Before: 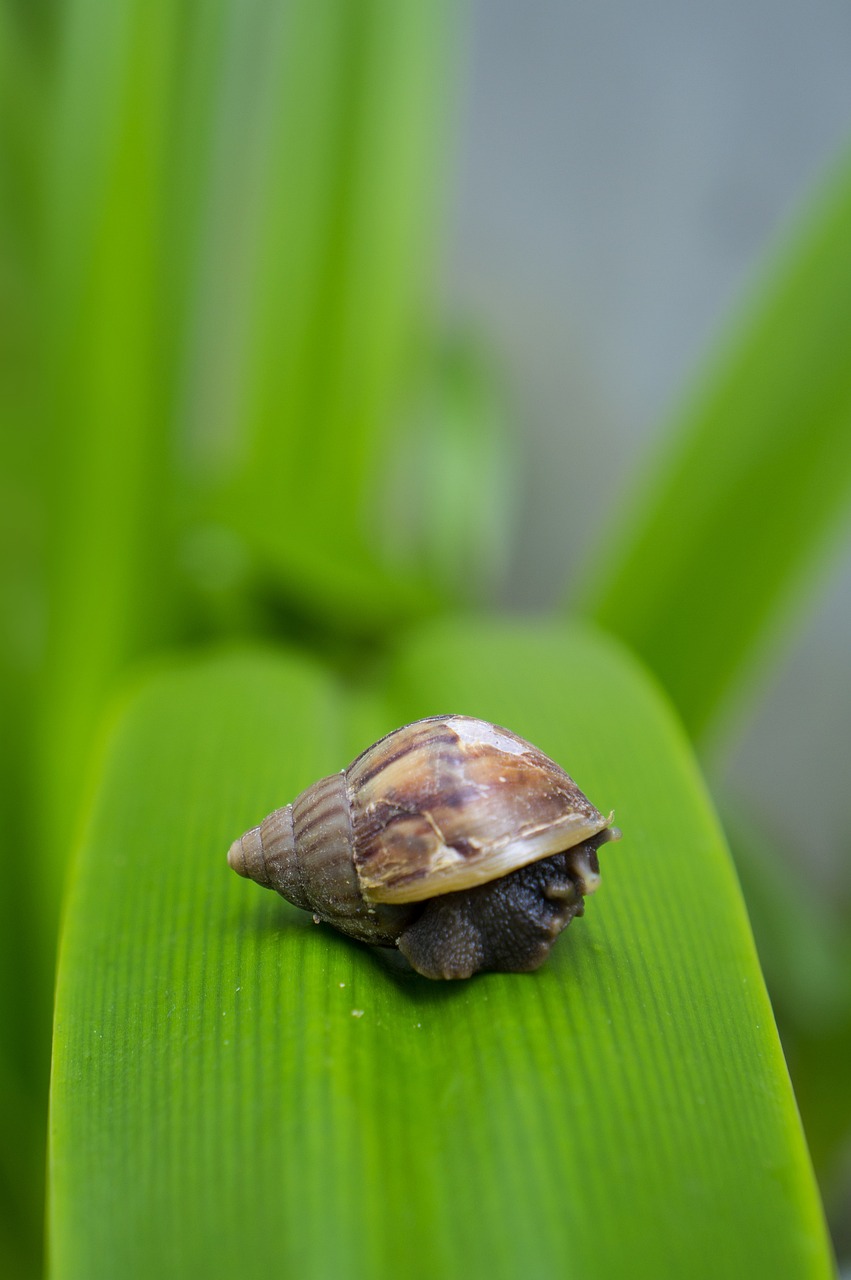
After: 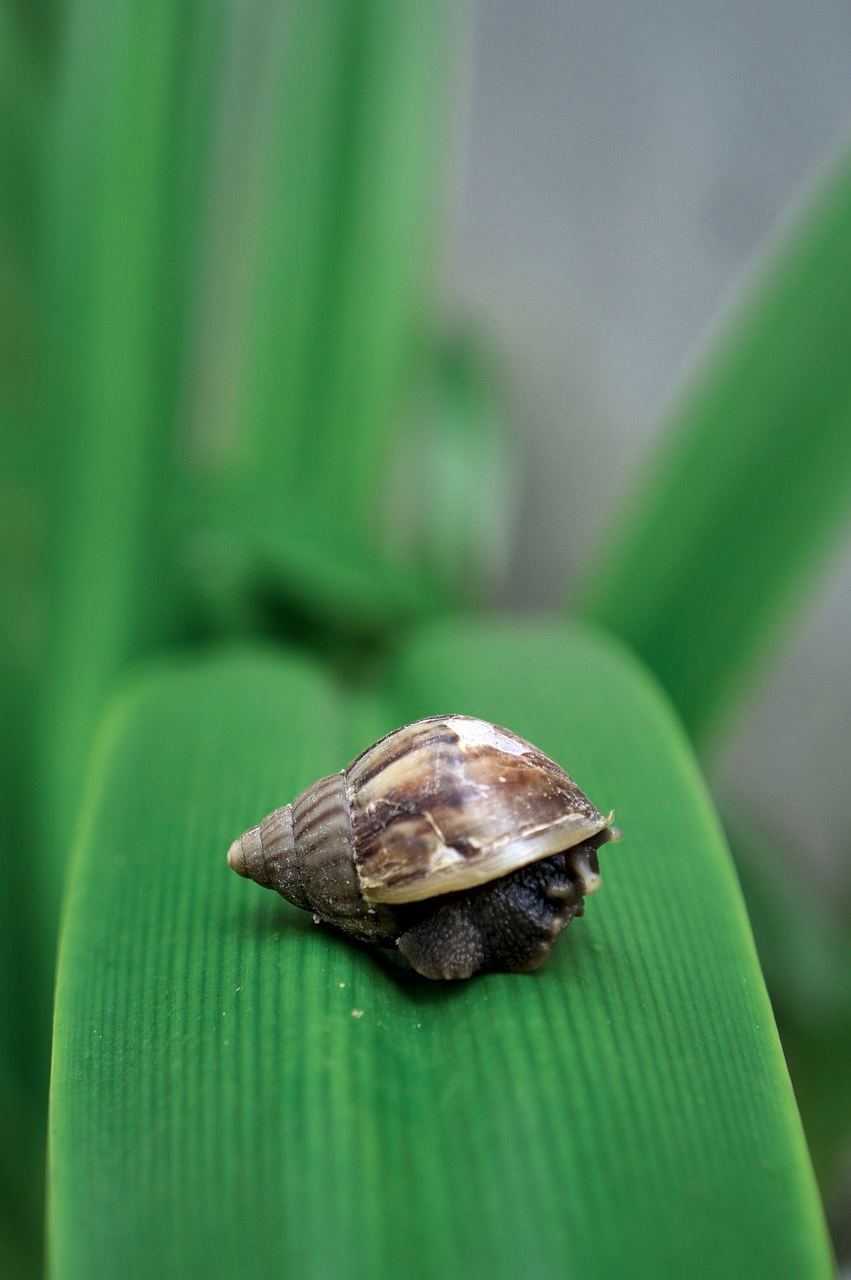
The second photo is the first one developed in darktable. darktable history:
local contrast: mode bilateral grid, contrast 26, coarseness 60, detail 151%, midtone range 0.2
color zones: curves: ch0 [(0, 0.5) (0.125, 0.4) (0.25, 0.5) (0.375, 0.4) (0.5, 0.4) (0.625, 0.35) (0.75, 0.35) (0.875, 0.5)]; ch1 [(0, 0.35) (0.125, 0.45) (0.25, 0.35) (0.375, 0.35) (0.5, 0.35) (0.625, 0.35) (0.75, 0.45) (0.875, 0.35)]; ch2 [(0, 0.6) (0.125, 0.5) (0.25, 0.5) (0.375, 0.6) (0.5, 0.6) (0.625, 0.5) (0.75, 0.5) (0.875, 0.5)]
levels: black 3.76%, levels [0.016, 0.492, 0.969]
